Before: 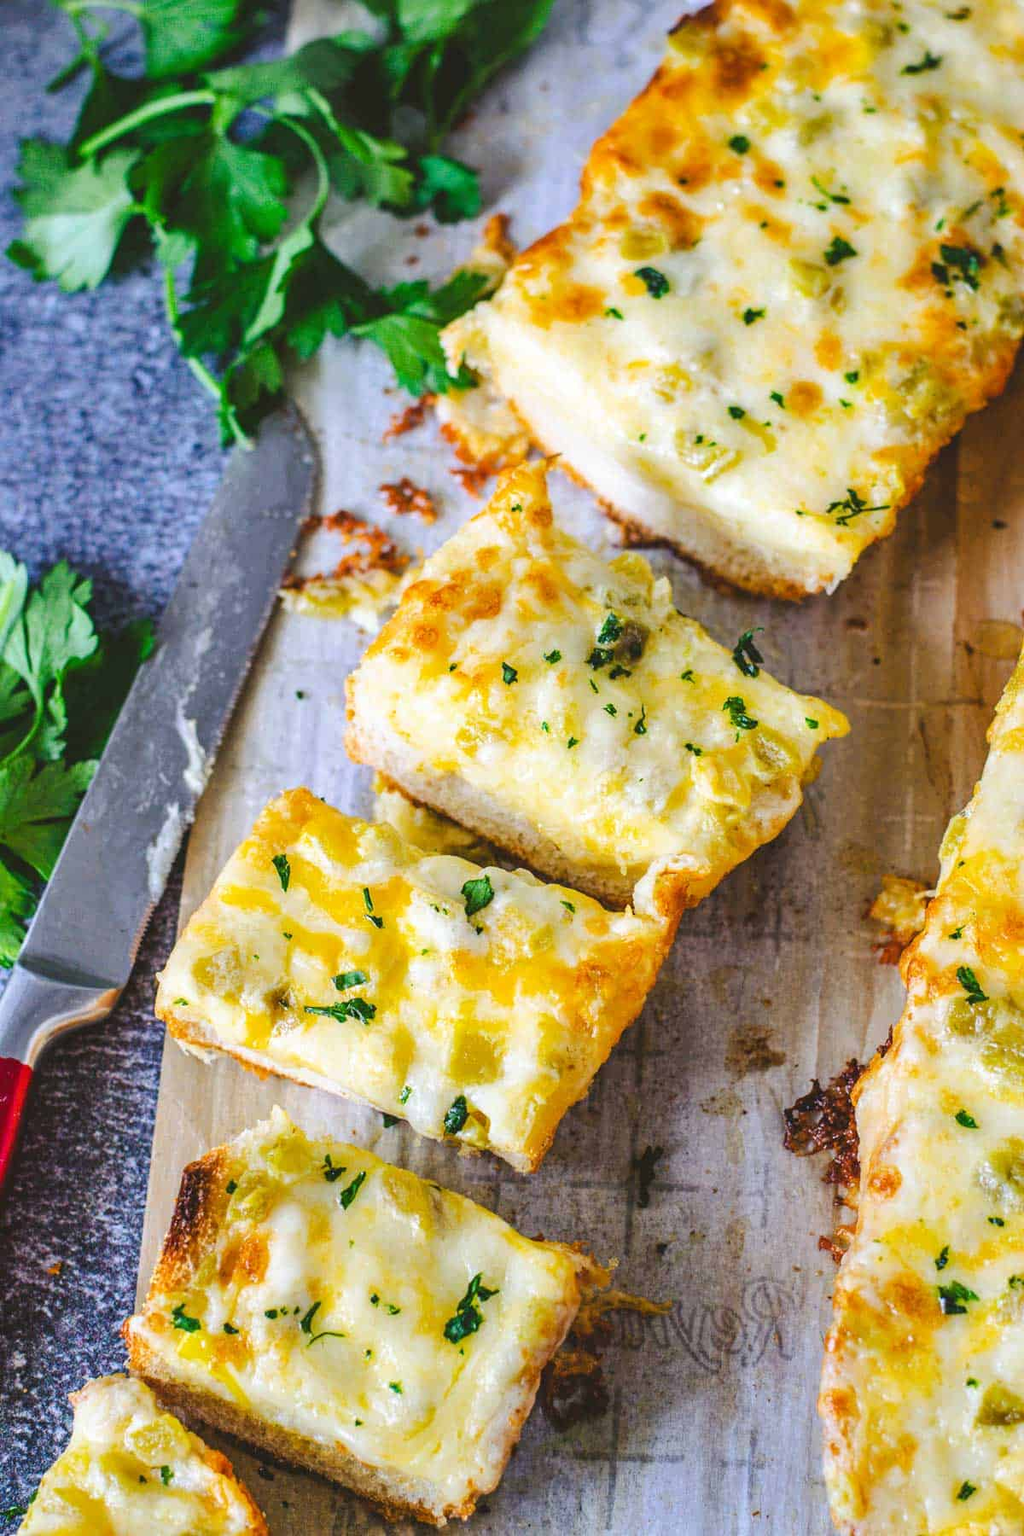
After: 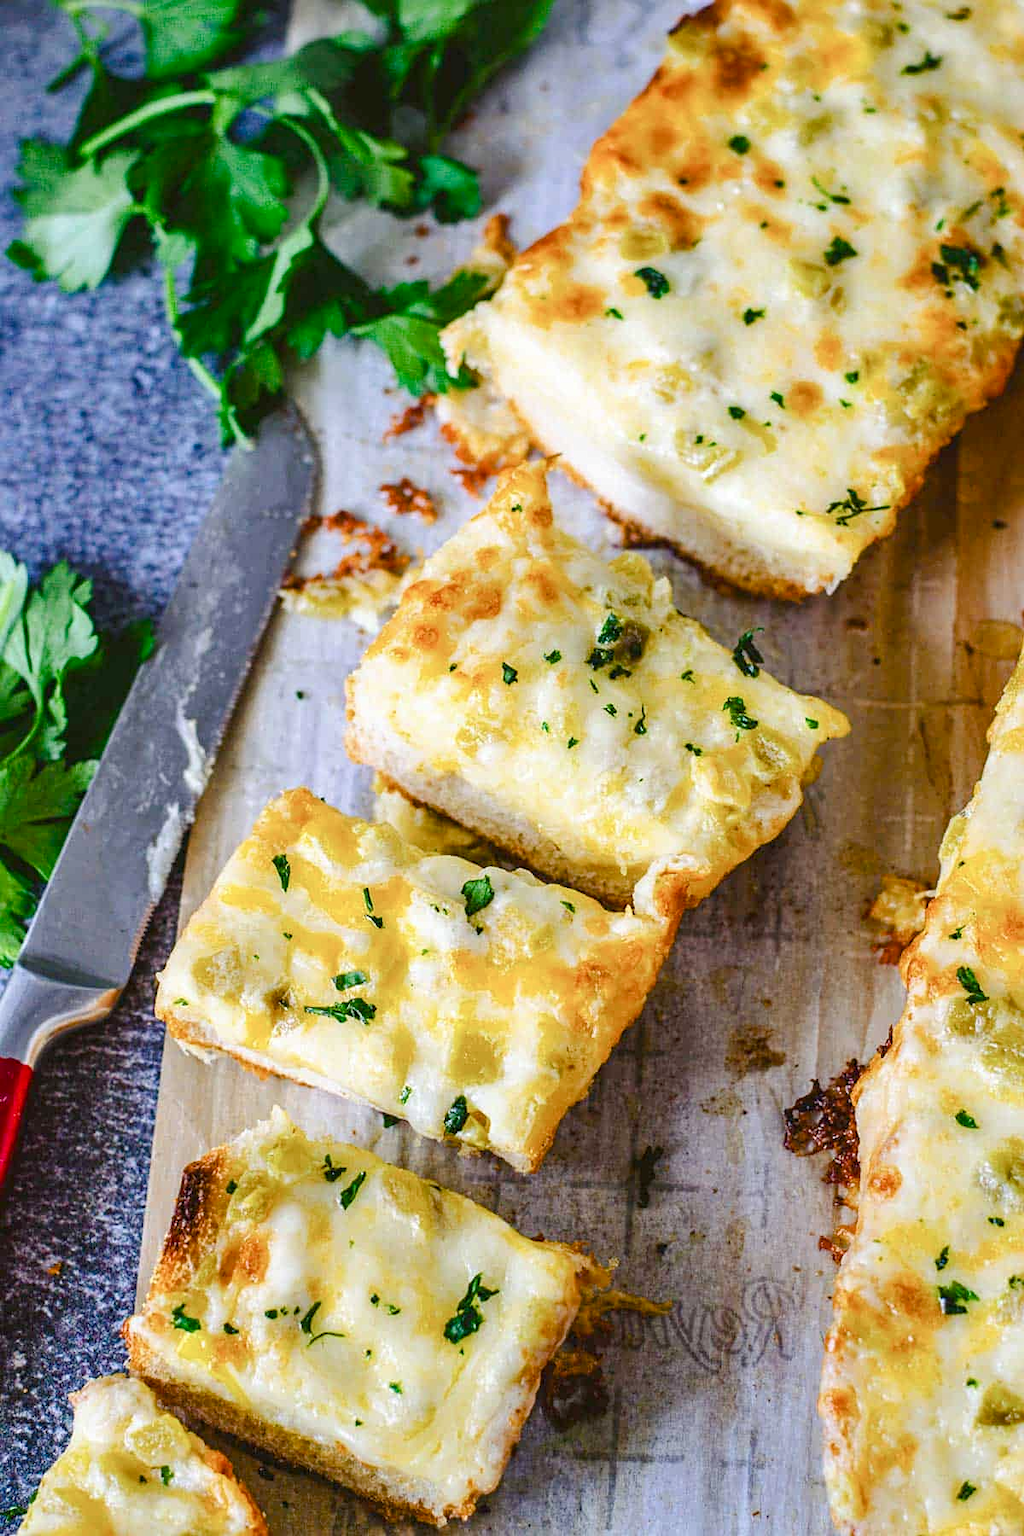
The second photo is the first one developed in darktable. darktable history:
sharpen: amount 0.206
color balance rgb: shadows lift › luminance -19.805%, global offset › luminance -0.47%, perceptual saturation grading › global saturation -0.03%, perceptual saturation grading › highlights -18.383%, perceptual saturation grading › mid-tones 7.257%, perceptual saturation grading › shadows 27.819%
